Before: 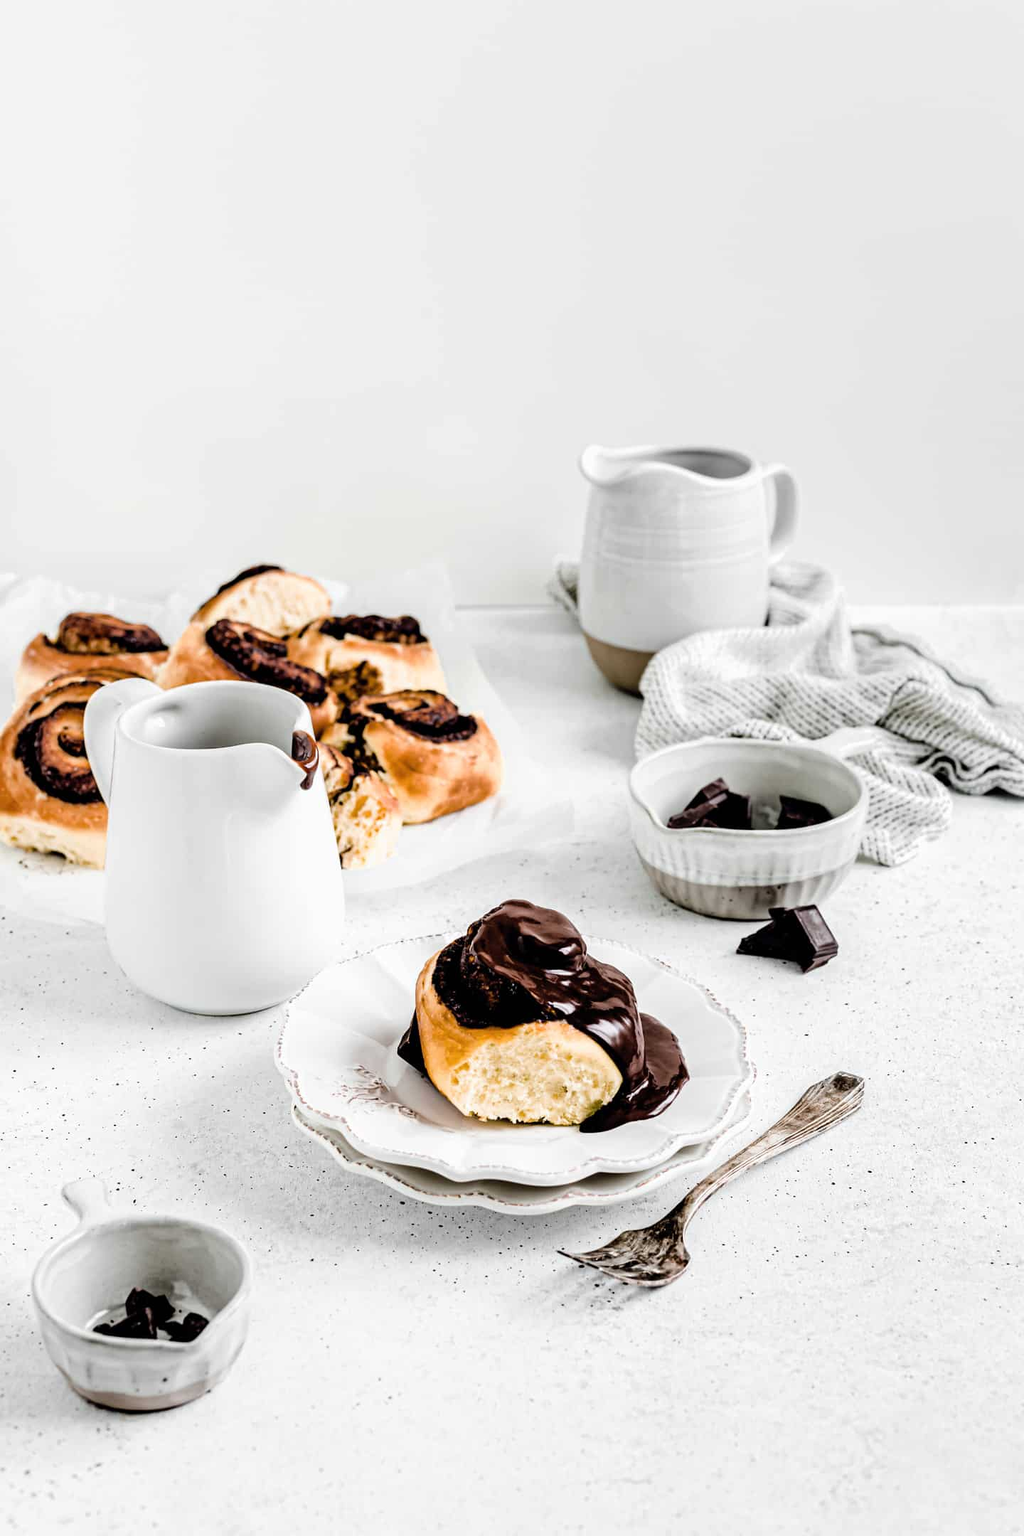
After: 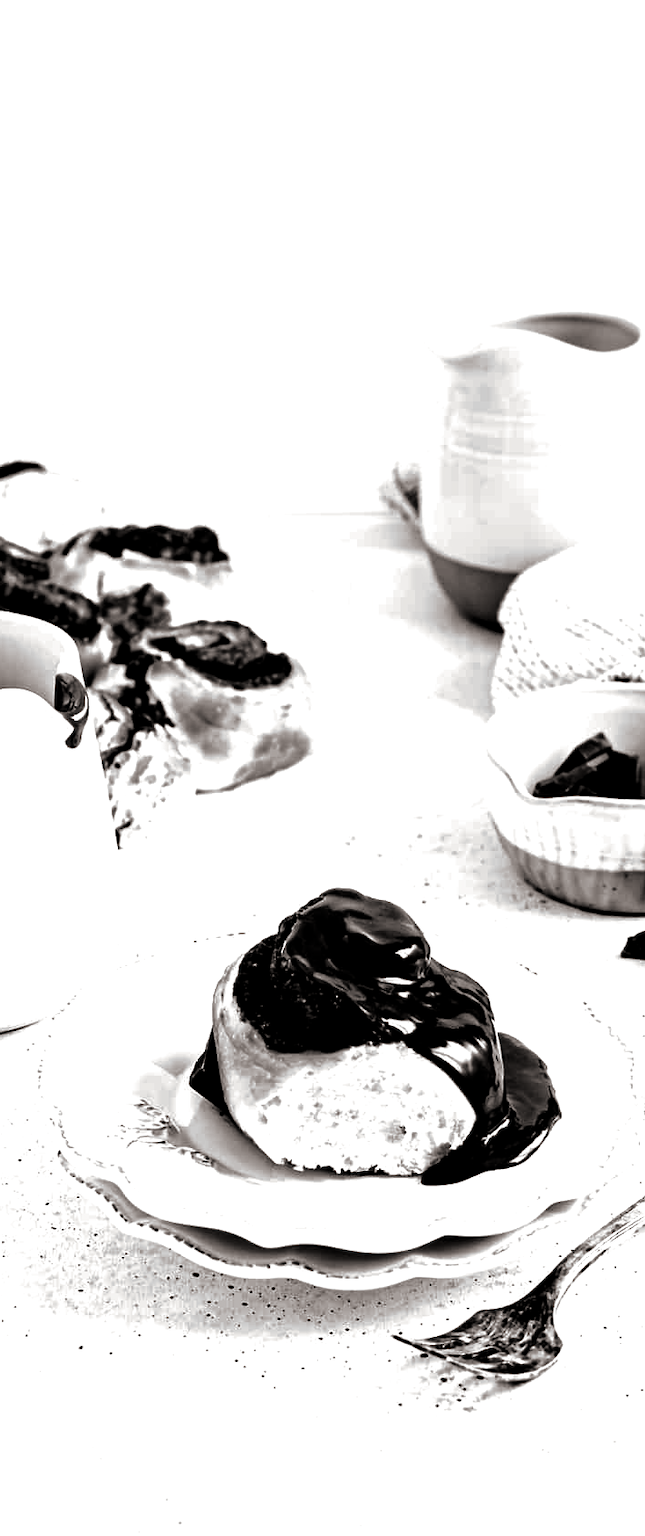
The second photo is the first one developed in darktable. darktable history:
color balance rgb: perceptual saturation grading › global saturation 25%, perceptual brilliance grading › mid-tones 10%, perceptual brilliance grading › shadows 15%, global vibrance 20%
split-toning: shadows › hue 26°, shadows › saturation 0.09, highlights › hue 40°, highlights › saturation 0.18, balance -63, compress 0%
exposure: black level correction 0, exposure 0.5 EV, compensate highlight preservation false
crop and rotate: angle 0.02°, left 24.353%, top 13.219%, right 26.156%, bottom 8.224%
contrast brightness saturation: contrast -0.03, brightness -0.59, saturation -1
rgb levels: levels [[0.01, 0.419, 0.839], [0, 0.5, 1], [0, 0.5, 1]]
